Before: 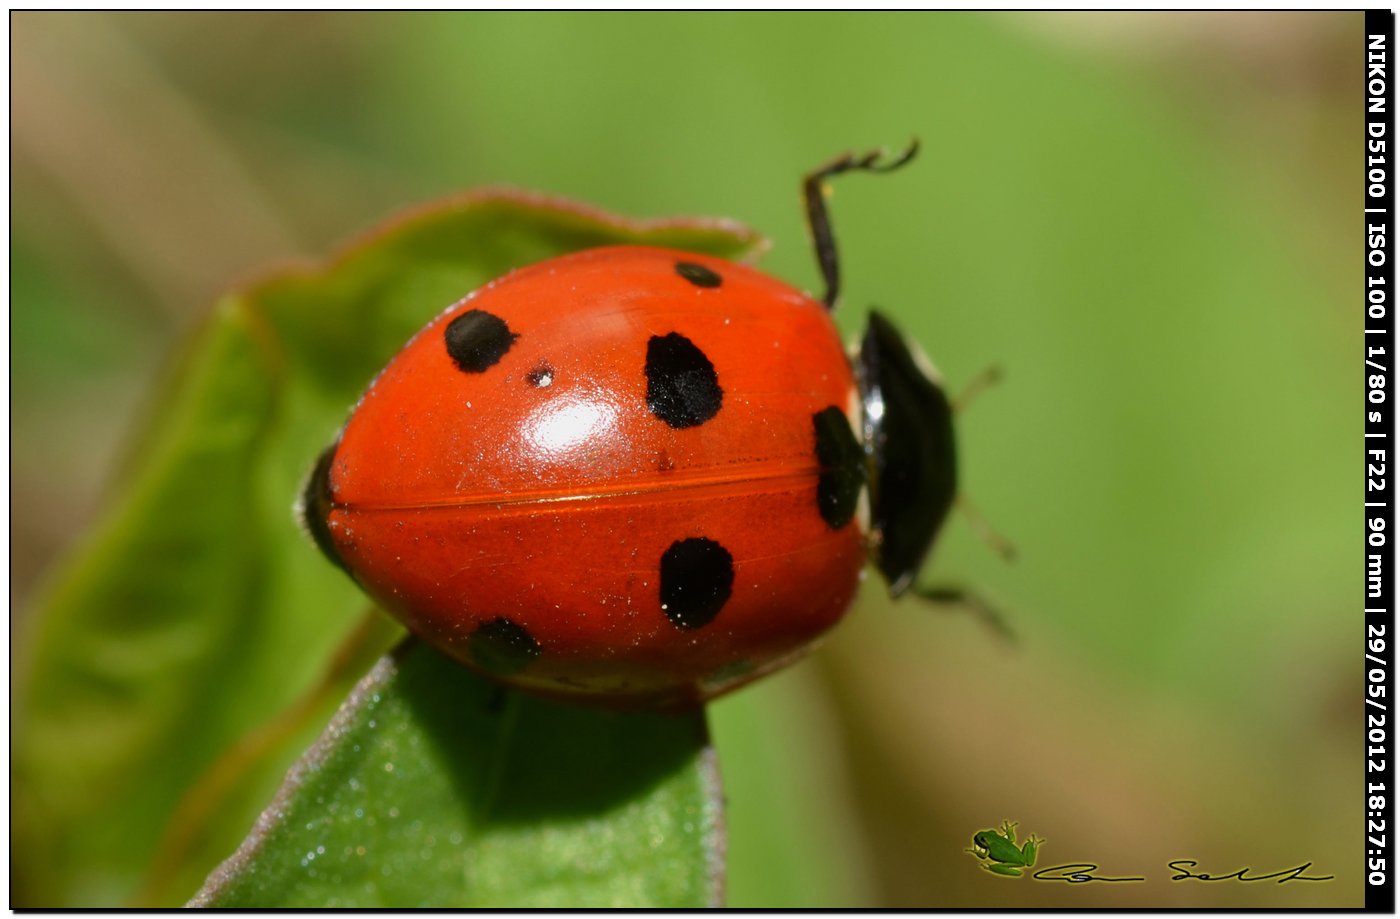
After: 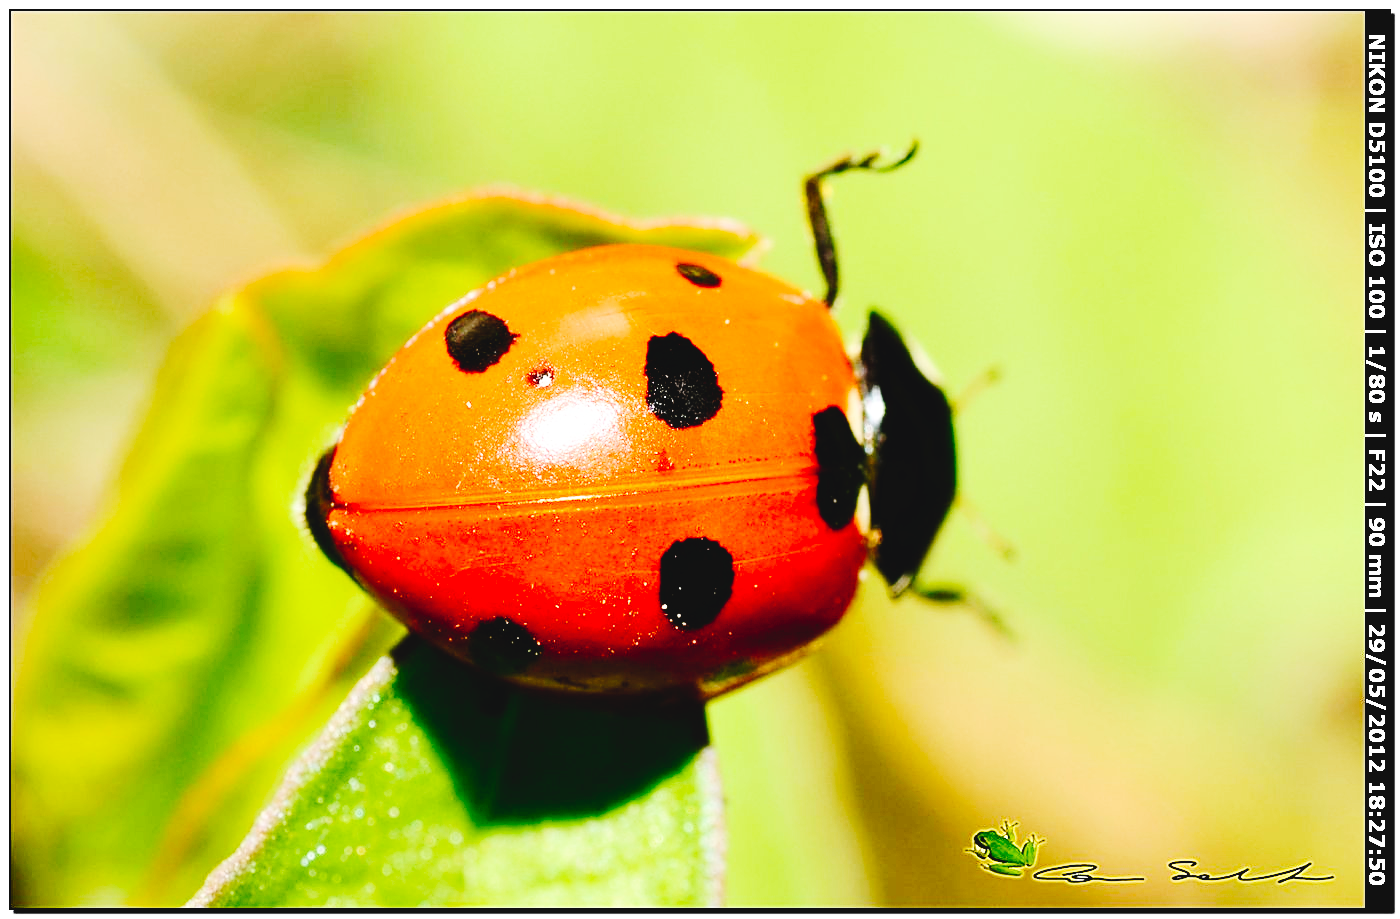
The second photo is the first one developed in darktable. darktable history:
base curve: curves: ch0 [(0, 0.003) (0.001, 0.002) (0.006, 0.004) (0.02, 0.022) (0.048, 0.086) (0.094, 0.234) (0.162, 0.431) (0.258, 0.629) (0.385, 0.8) (0.548, 0.918) (0.751, 0.988) (1, 1)], preserve colors none
shadows and highlights: shadows 3.94, highlights -18.37, soften with gaussian
tone curve: curves: ch0 [(0, 0) (0.003, 0.047) (0.011, 0.05) (0.025, 0.053) (0.044, 0.057) (0.069, 0.062) (0.1, 0.084) (0.136, 0.115) (0.177, 0.159) (0.224, 0.216) (0.277, 0.289) (0.335, 0.382) (0.399, 0.474) (0.468, 0.561) (0.543, 0.636) (0.623, 0.705) (0.709, 0.778) (0.801, 0.847) (0.898, 0.916) (1, 1)], preserve colors none
sharpen: on, module defaults
contrast brightness saturation: contrast 0.196, brightness 0.153, saturation 0.136
exposure: black level correction 0.002, exposure -0.104 EV, compensate exposure bias true, compensate highlight preservation false
